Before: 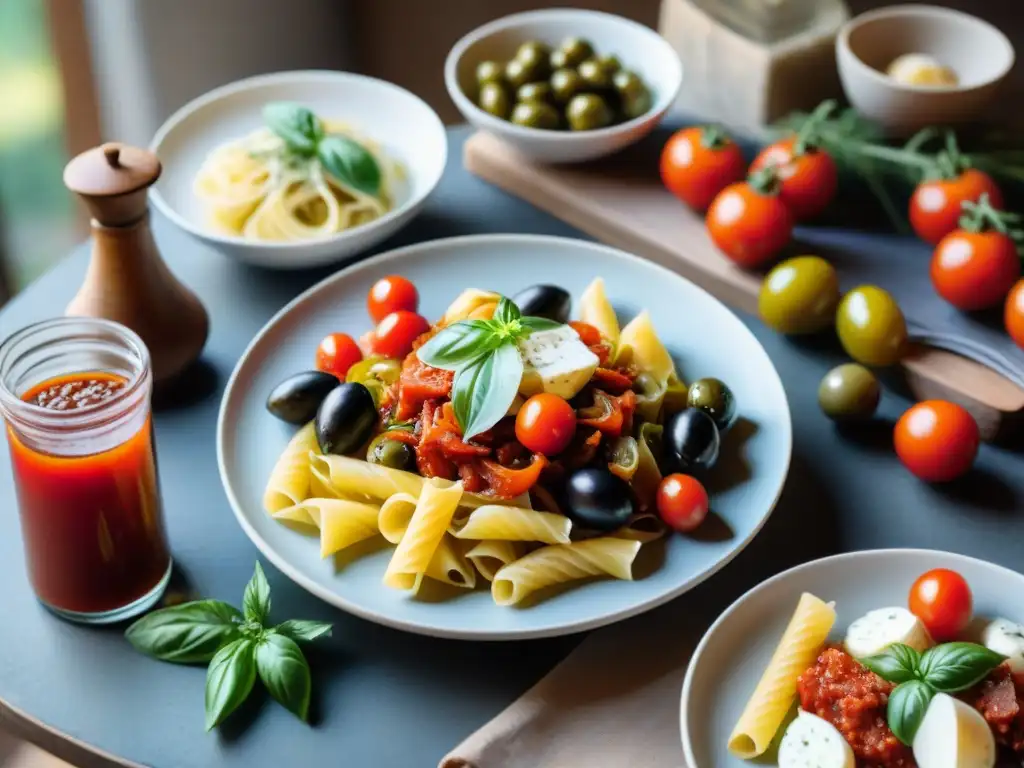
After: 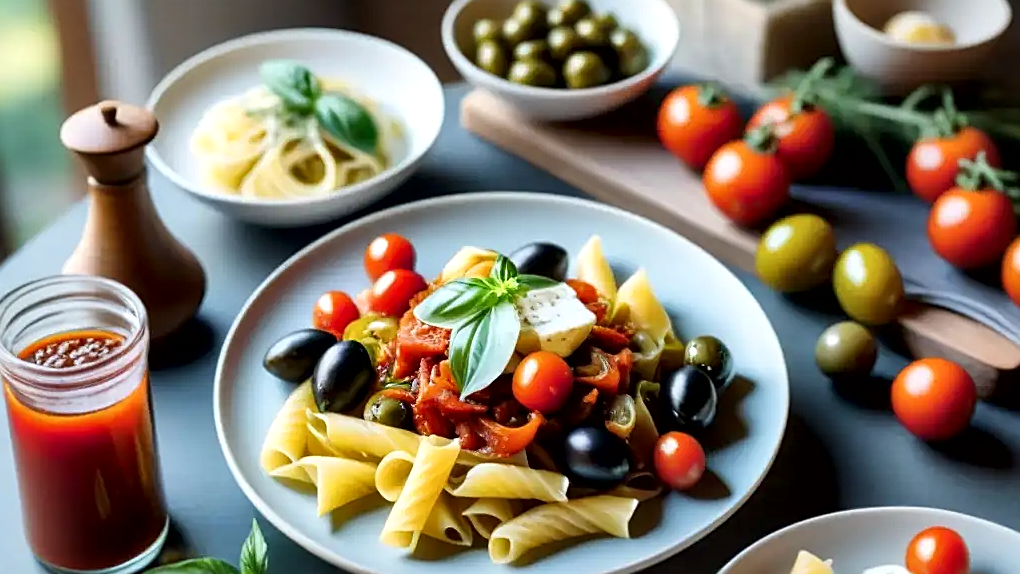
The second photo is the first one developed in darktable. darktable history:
crop: left 0.304%, top 5.481%, bottom 19.771%
local contrast: mode bilateral grid, contrast 25, coarseness 59, detail 151%, midtone range 0.2
sharpen: on, module defaults
